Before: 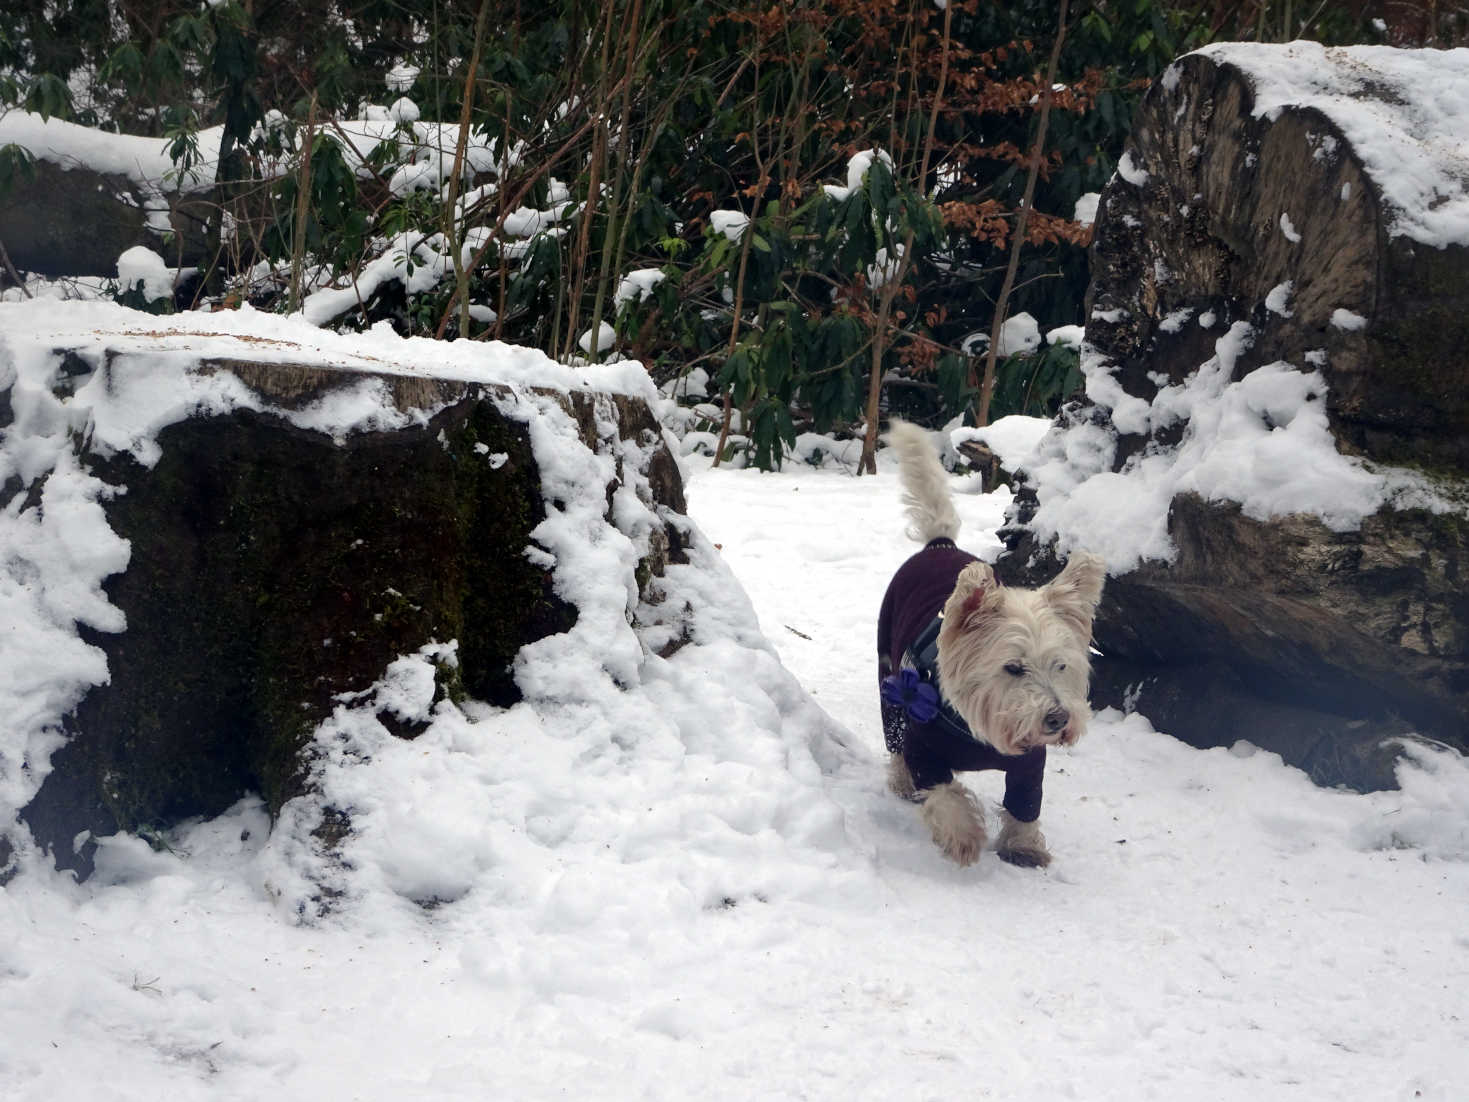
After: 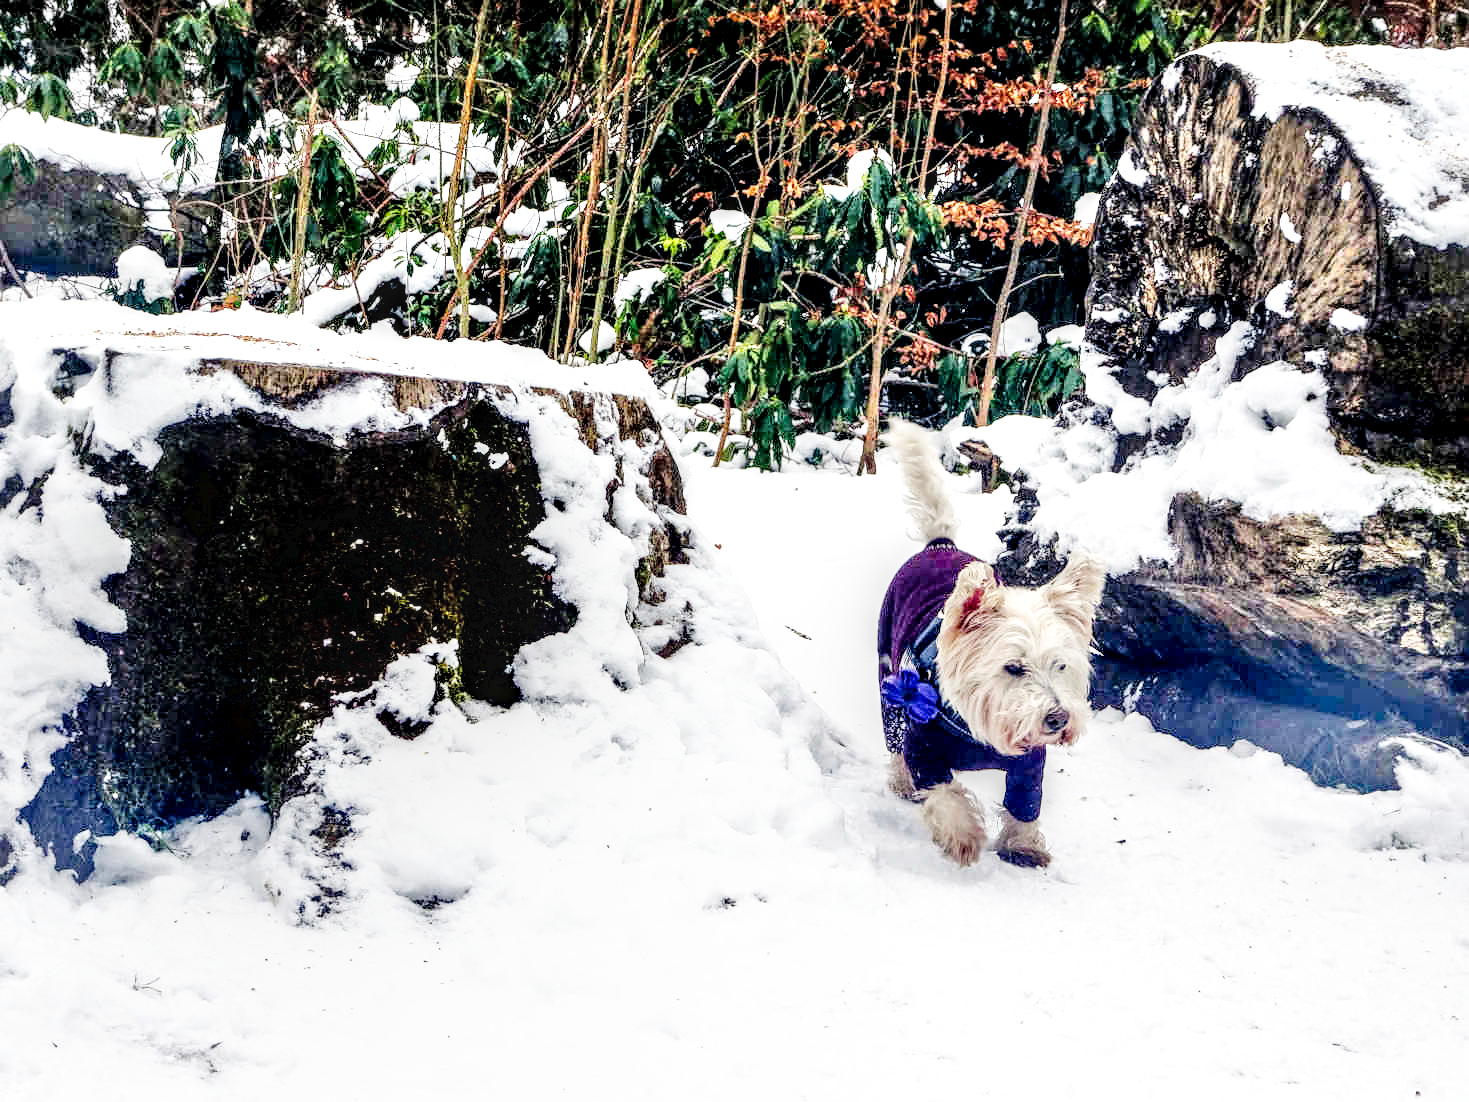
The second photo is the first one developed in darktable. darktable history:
color balance rgb: perceptual saturation grading › global saturation 20%, global vibrance 10%
base curve: curves: ch0 [(0, 0.003) (0.001, 0.002) (0.006, 0.004) (0.02, 0.022) (0.048, 0.086) (0.094, 0.234) (0.162, 0.431) (0.258, 0.629) (0.385, 0.8) (0.548, 0.918) (0.751, 0.988) (1, 1)], preserve colors none
local contrast: highlights 19%, detail 186%
sharpen: radius 1
tone equalizer: -7 EV 0.15 EV, -6 EV 0.6 EV, -5 EV 1.15 EV, -4 EV 1.33 EV, -3 EV 1.15 EV, -2 EV 0.6 EV, -1 EV 0.15 EV, mask exposure compensation -0.5 EV
contrast equalizer: octaves 7, y [[0.6 ×6], [0.55 ×6], [0 ×6], [0 ×6], [0 ×6]], mix 0.3
